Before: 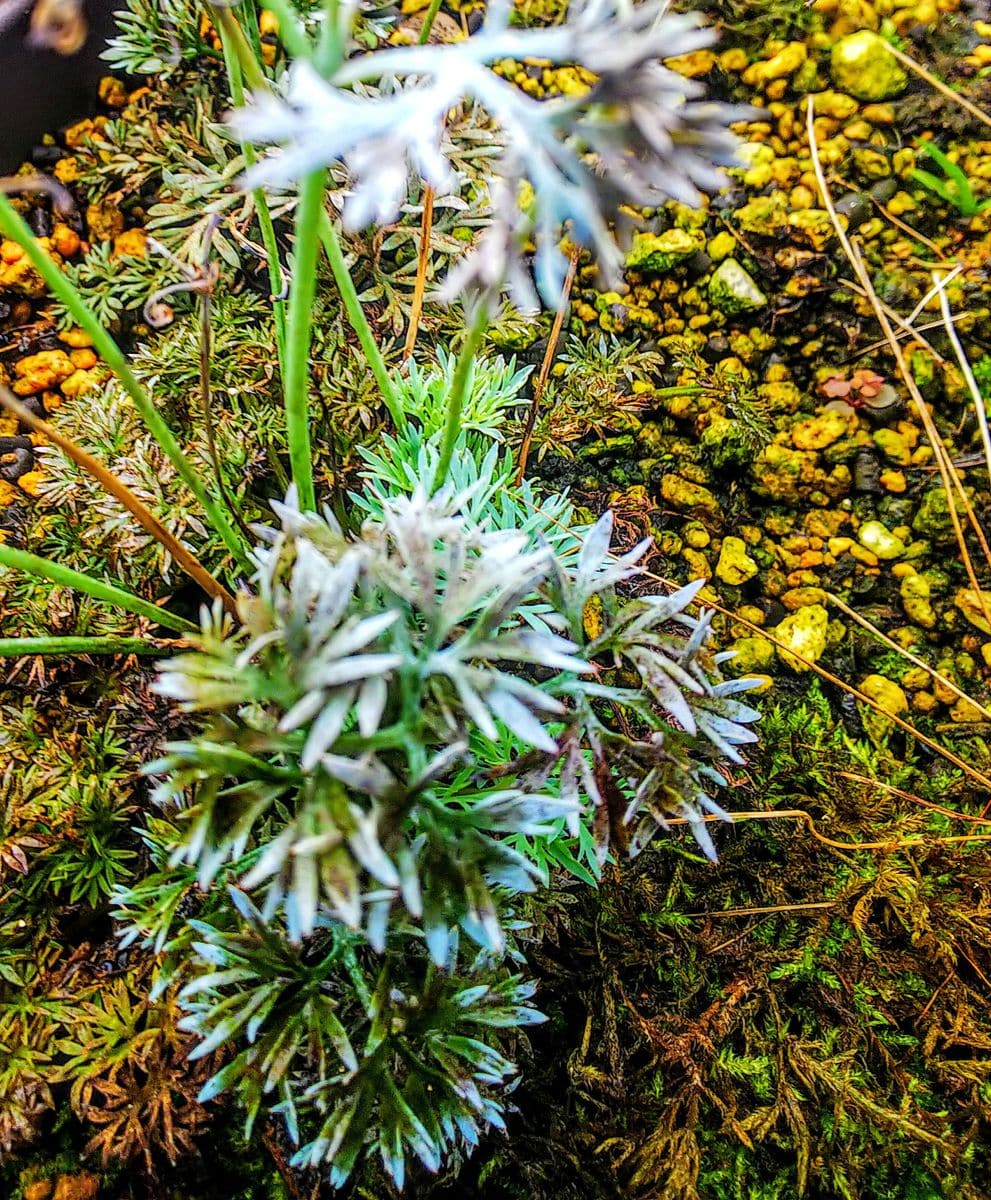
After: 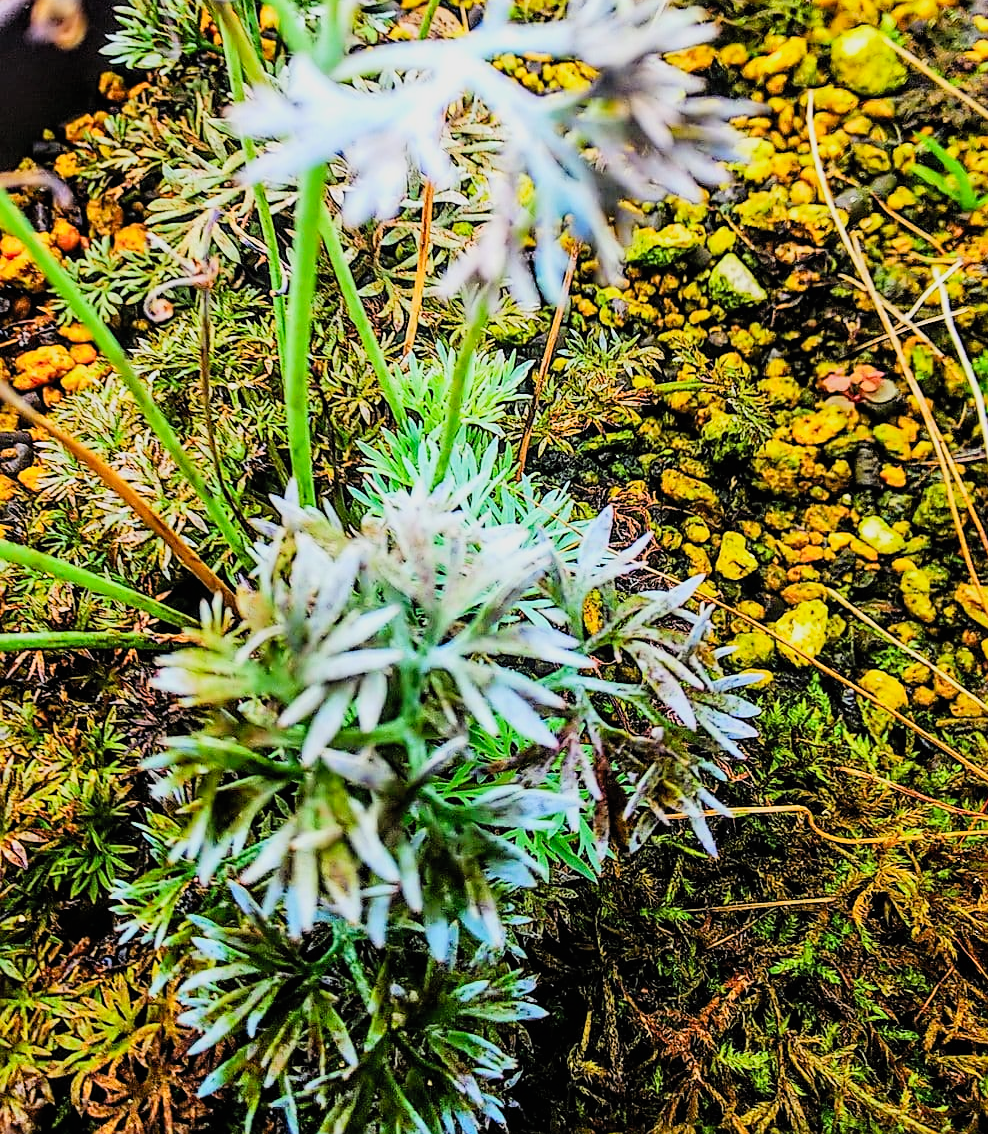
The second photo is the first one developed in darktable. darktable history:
crop: top 0.448%, right 0.264%, bottom 5.045%
contrast brightness saturation: contrast 0.2, brightness 0.16, saturation 0.22
sharpen: radius 1.864, amount 0.398, threshold 1.271
filmic rgb: black relative exposure -7.65 EV, white relative exposure 4.56 EV, hardness 3.61
